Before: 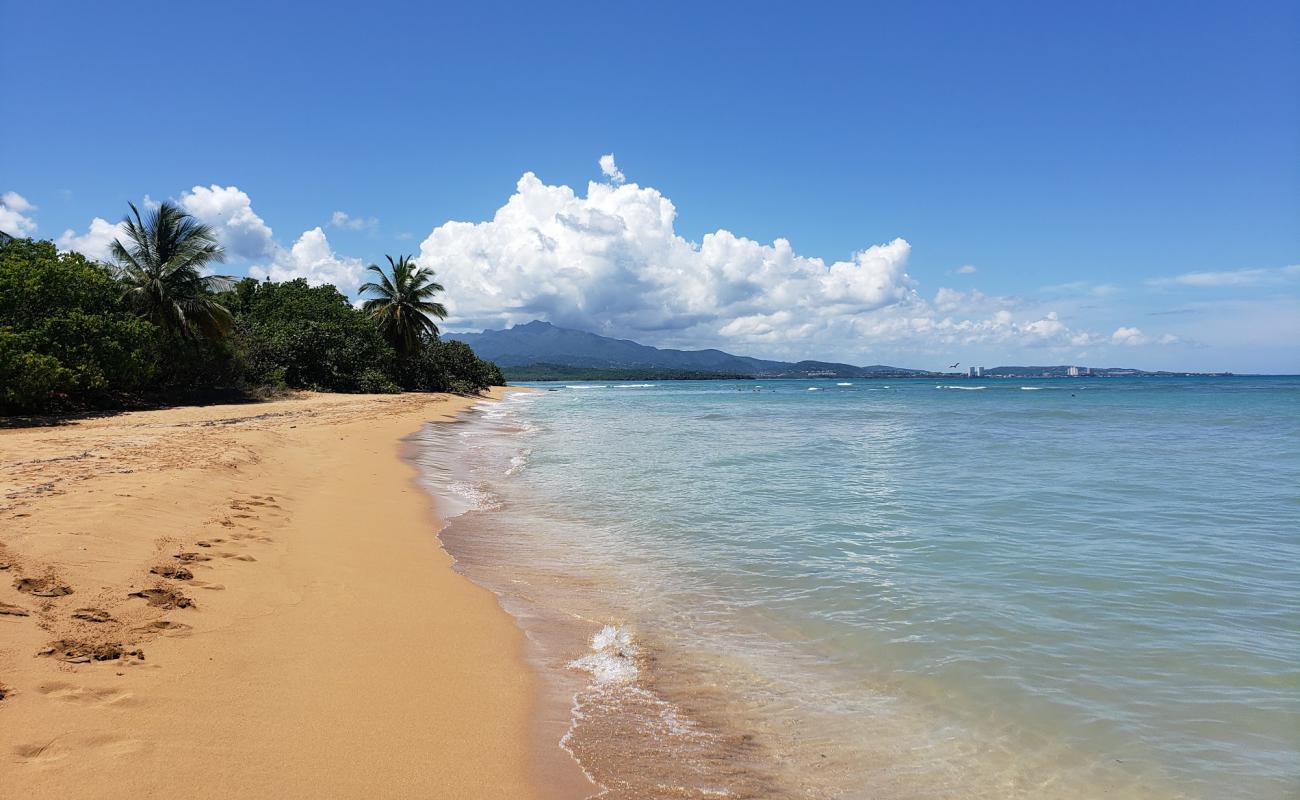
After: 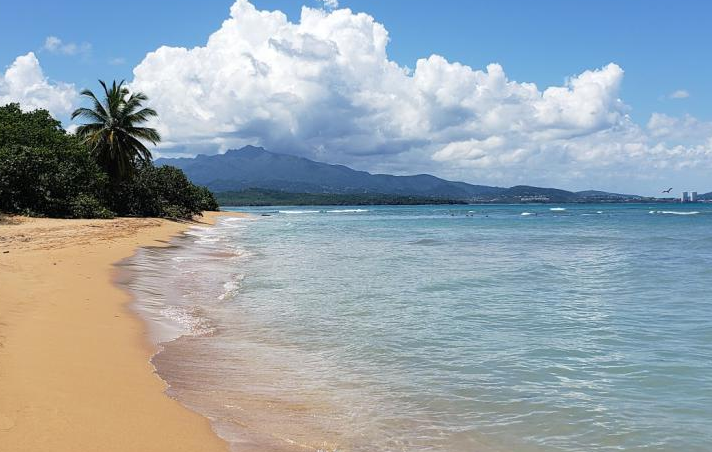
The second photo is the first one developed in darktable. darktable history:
crop and rotate: left 22.148%, top 21.927%, right 23.036%, bottom 21.55%
